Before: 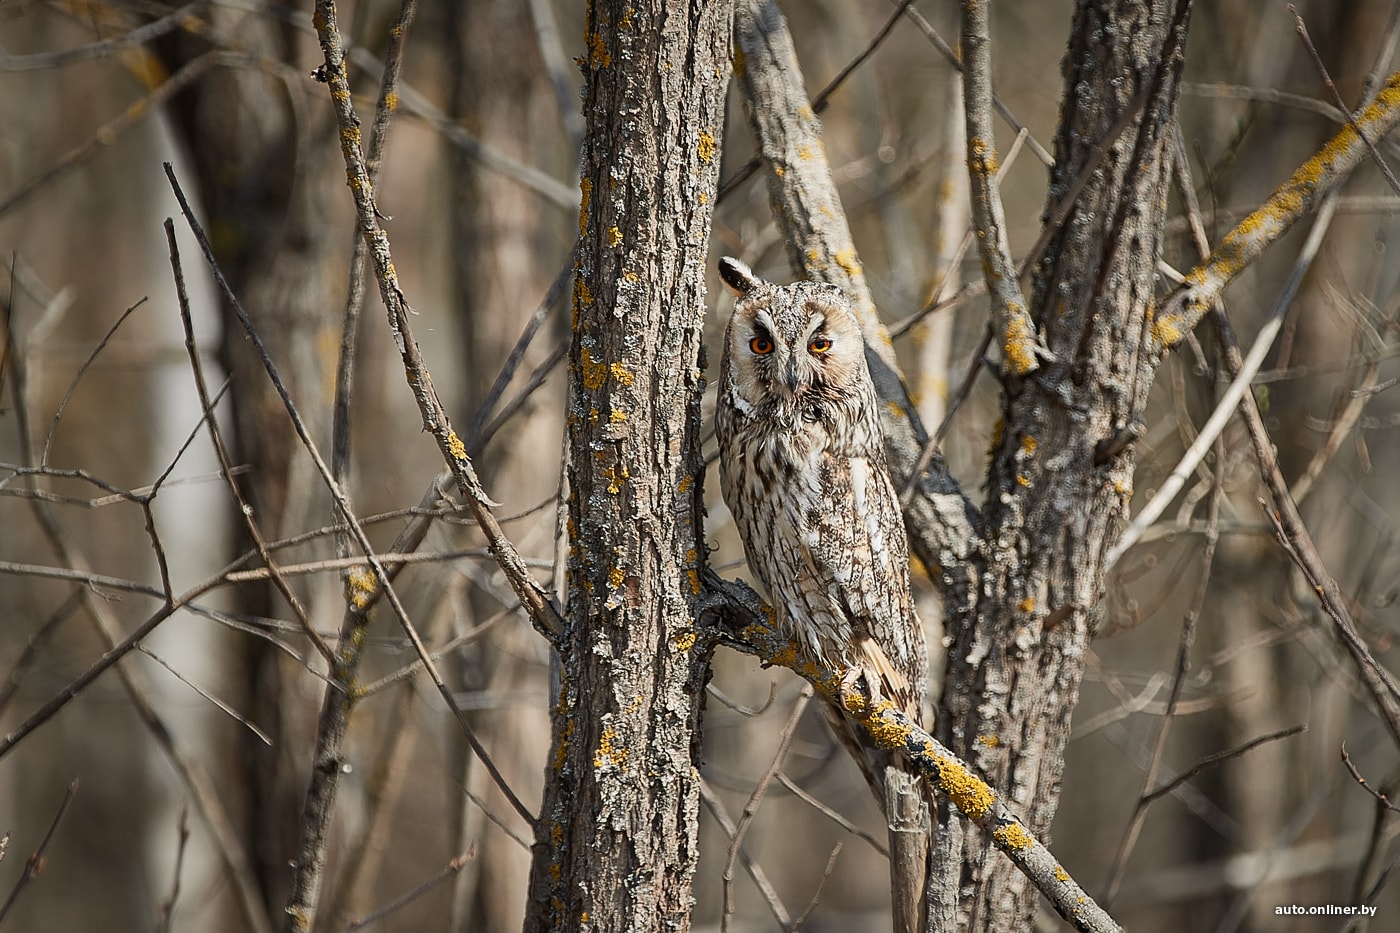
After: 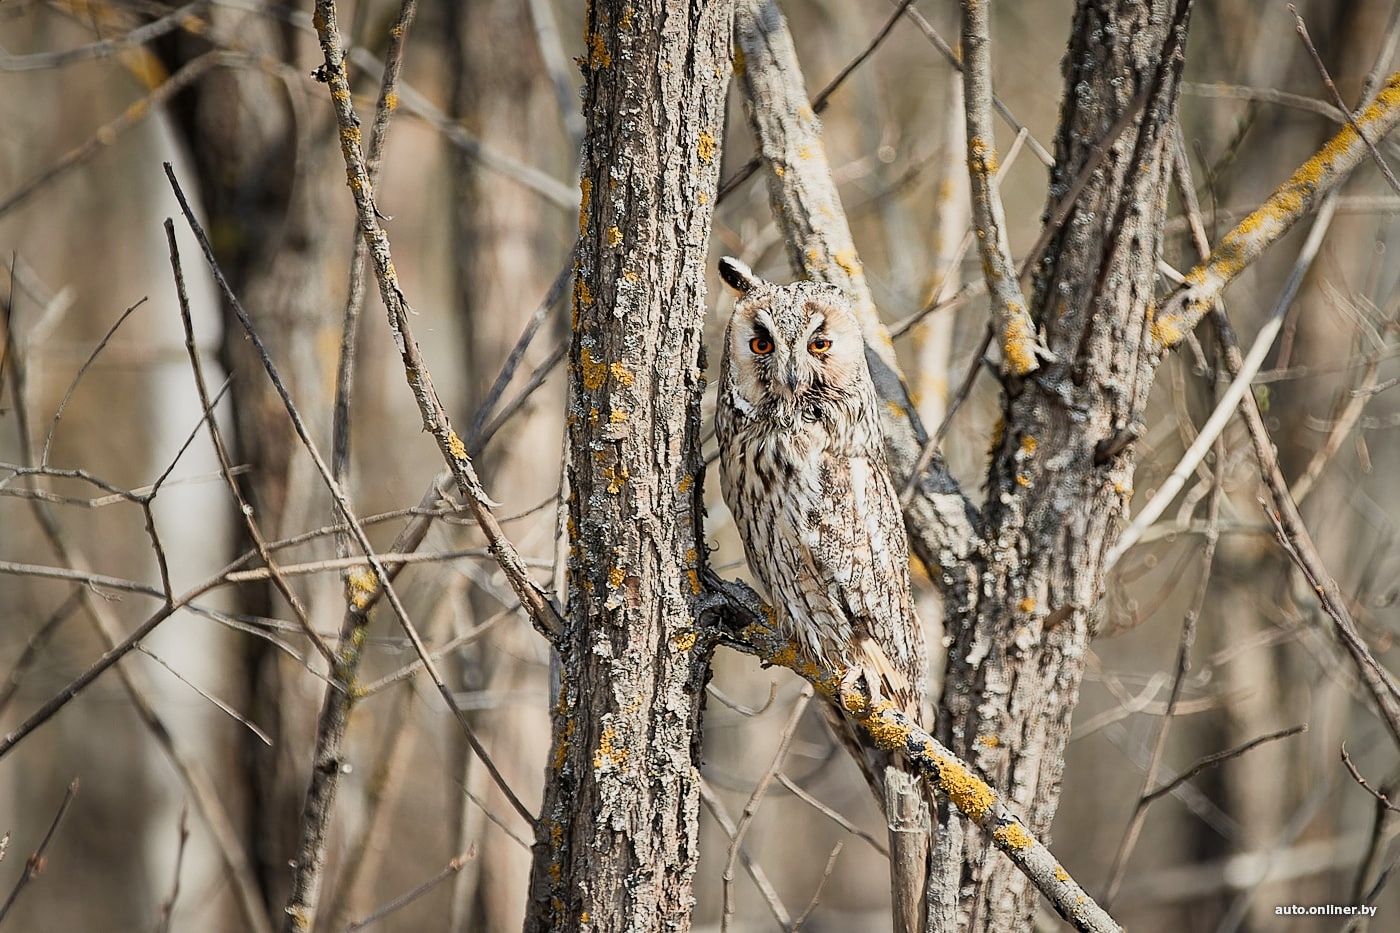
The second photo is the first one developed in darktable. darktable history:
filmic rgb: black relative exposure -7.65 EV, white relative exposure 4.56 EV, hardness 3.61
exposure: black level correction 0, exposure 0.9 EV, compensate highlight preservation false
